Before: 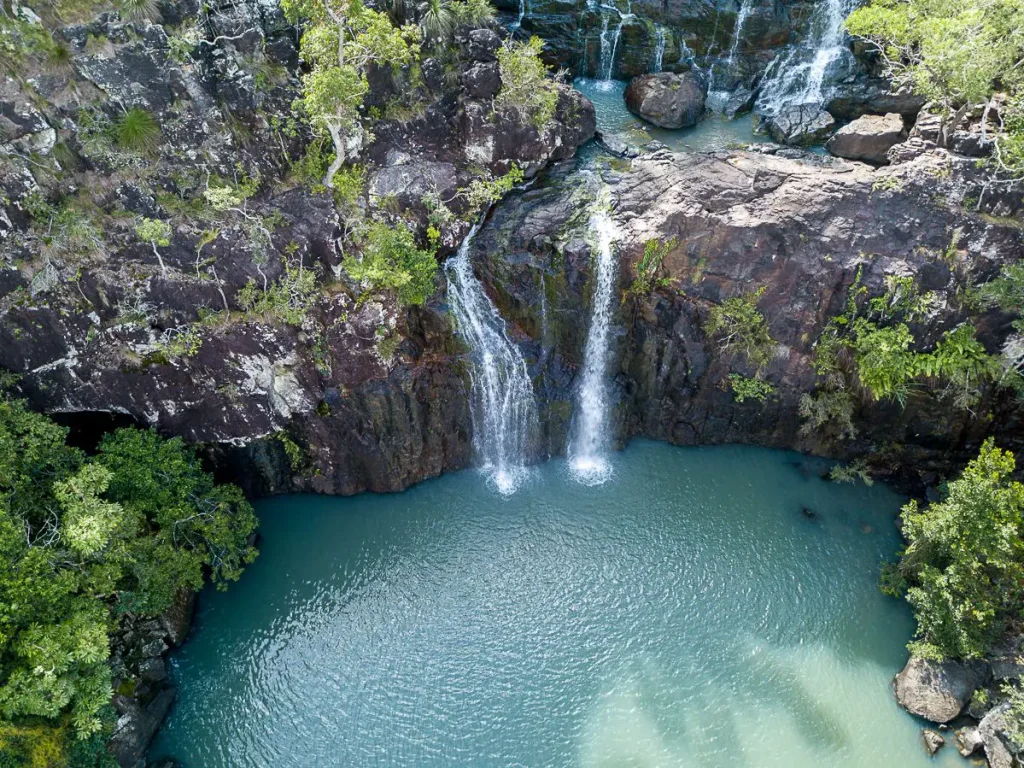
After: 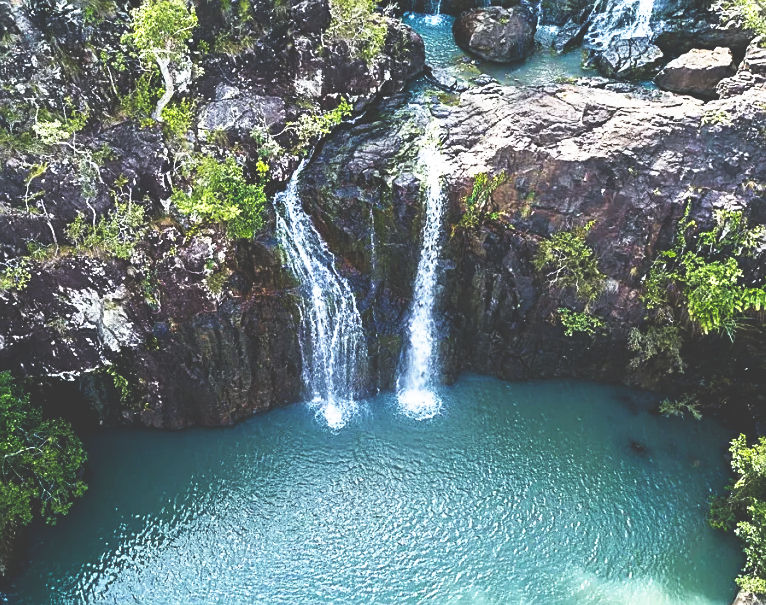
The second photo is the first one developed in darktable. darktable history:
sharpen: on, module defaults
crop: left 16.768%, top 8.653%, right 8.362%, bottom 12.485%
base curve: curves: ch0 [(0, 0.036) (0.007, 0.037) (0.604, 0.887) (1, 1)], preserve colors none
